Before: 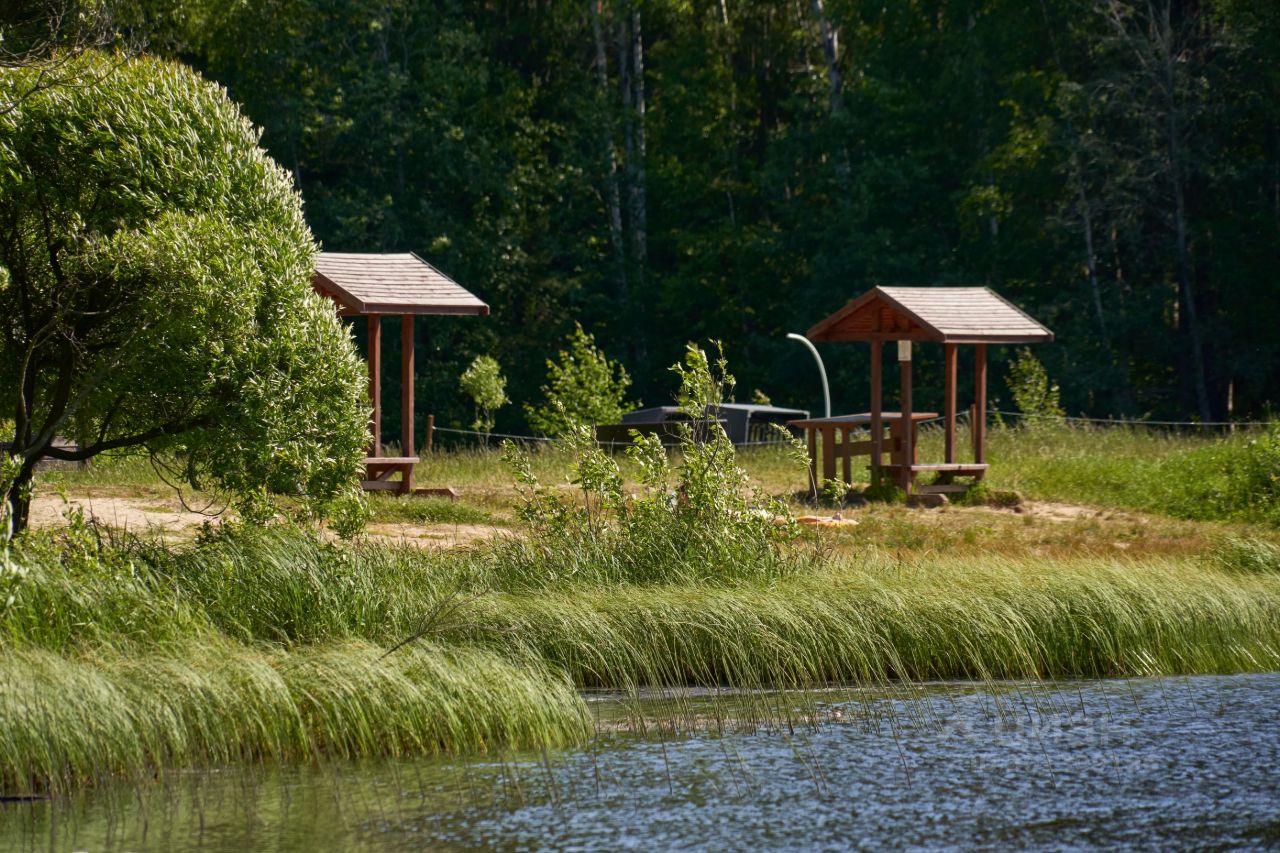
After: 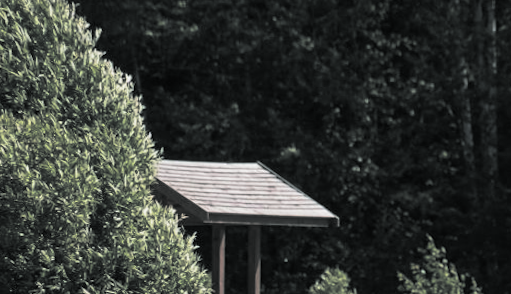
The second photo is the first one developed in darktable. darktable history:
white balance: red 0.967, blue 1.049
rotate and perspective: rotation -0.013°, lens shift (vertical) -0.027, lens shift (horizontal) 0.178, crop left 0.016, crop right 0.989, crop top 0.082, crop bottom 0.918
crop: left 15.452%, top 5.459%, right 43.956%, bottom 56.62%
split-toning: shadows › hue 190.8°, shadows › saturation 0.05, highlights › hue 54°, highlights › saturation 0.05, compress 0%
